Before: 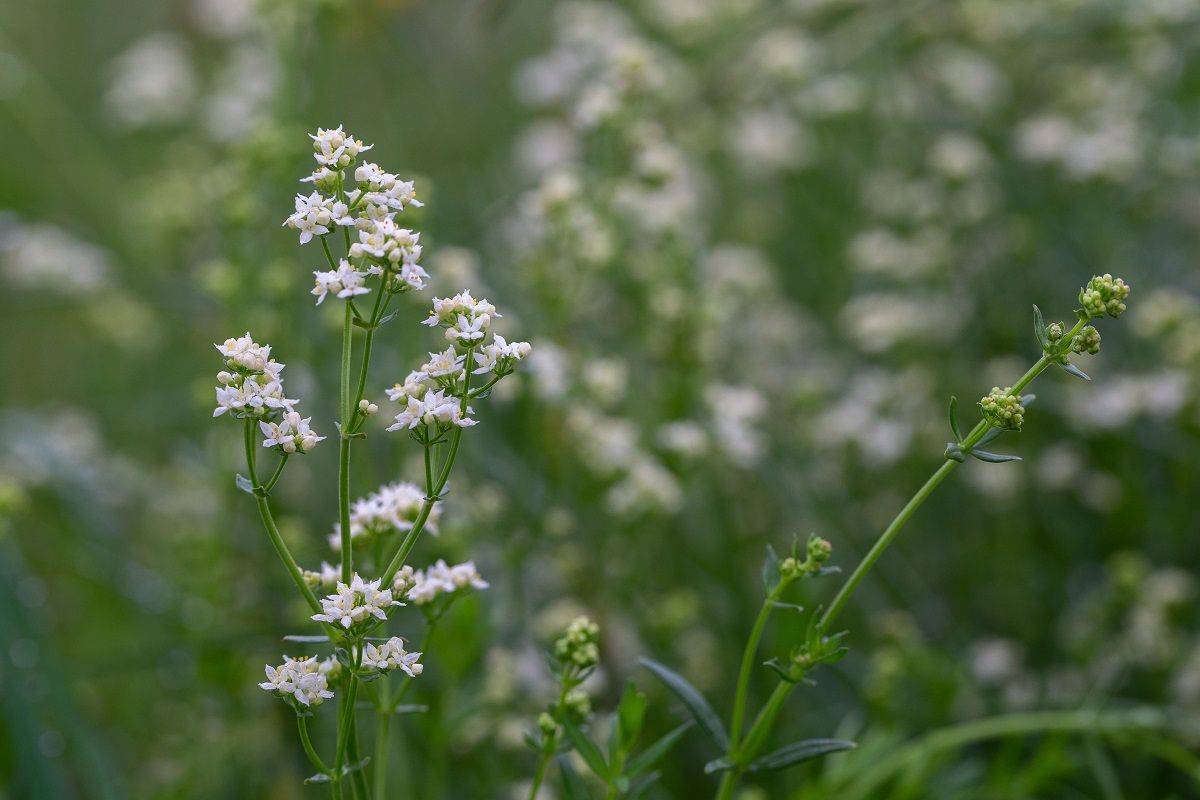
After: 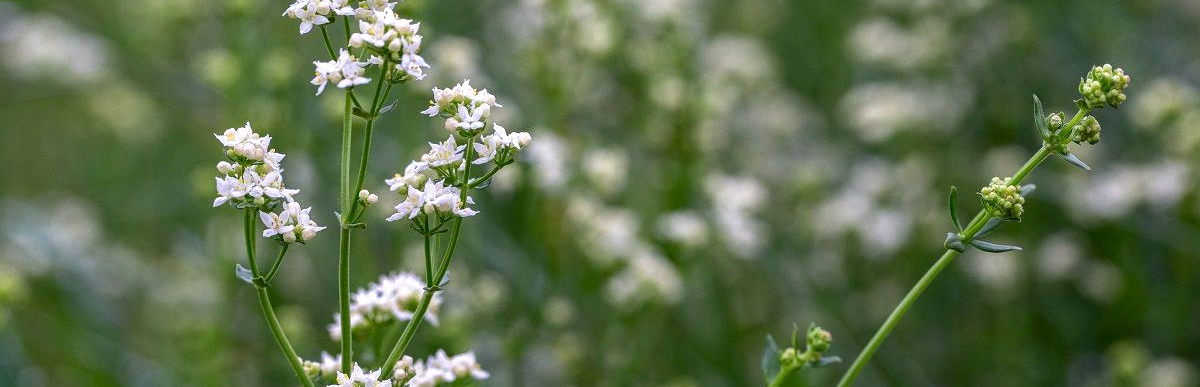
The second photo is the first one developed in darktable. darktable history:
exposure: exposure 0.211 EV, compensate exposure bias true, compensate highlight preservation false
crop and rotate: top 26.405%, bottom 25.142%
contrast equalizer: octaves 7, y [[0.6 ×6], [0.55 ×6], [0 ×6], [0 ×6], [0 ×6]], mix 0.299
local contrast: on, module defaults
